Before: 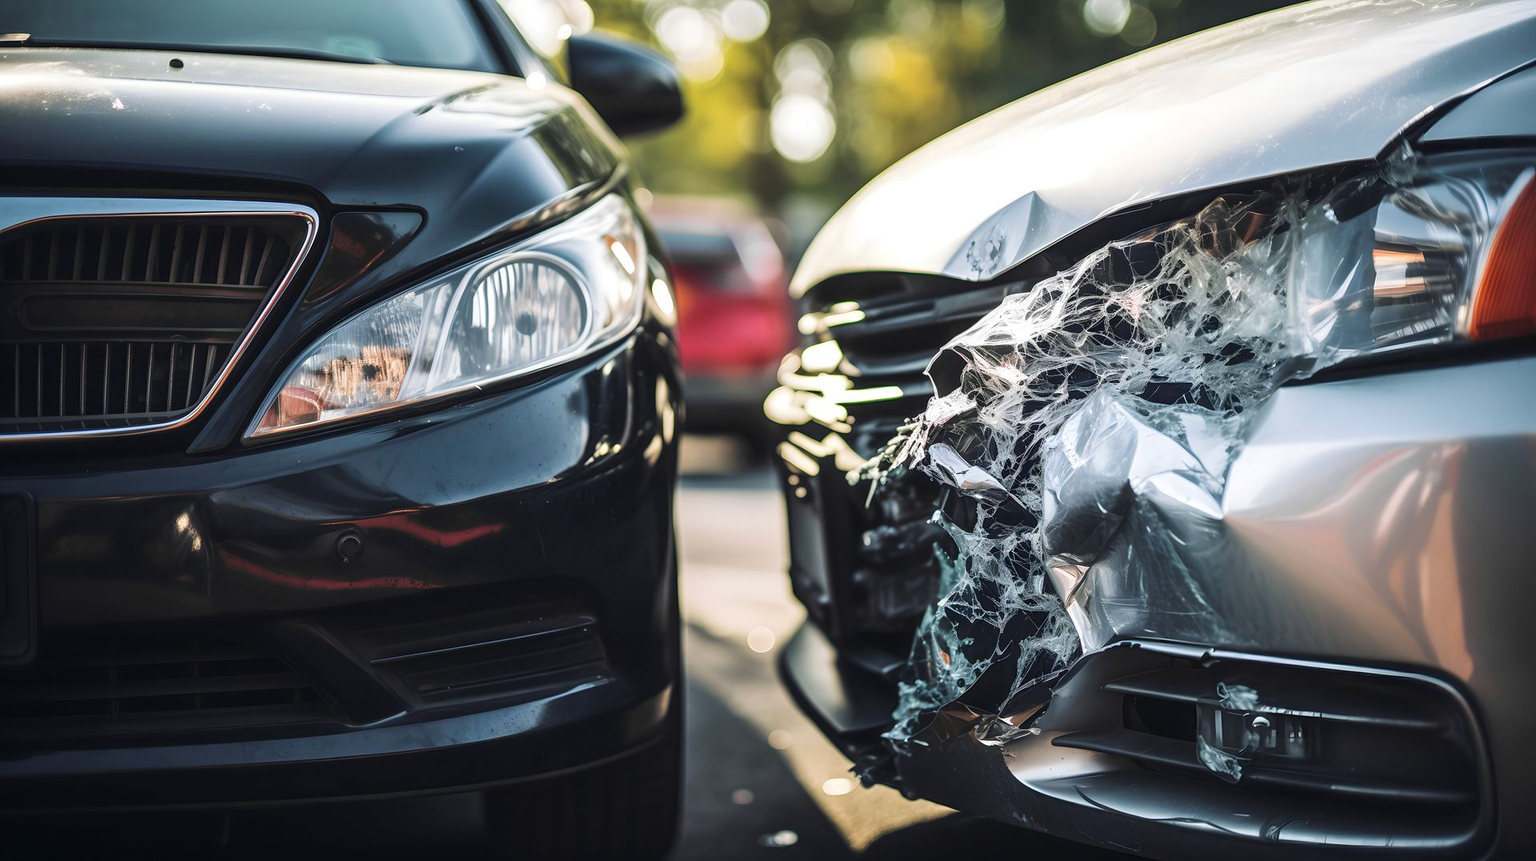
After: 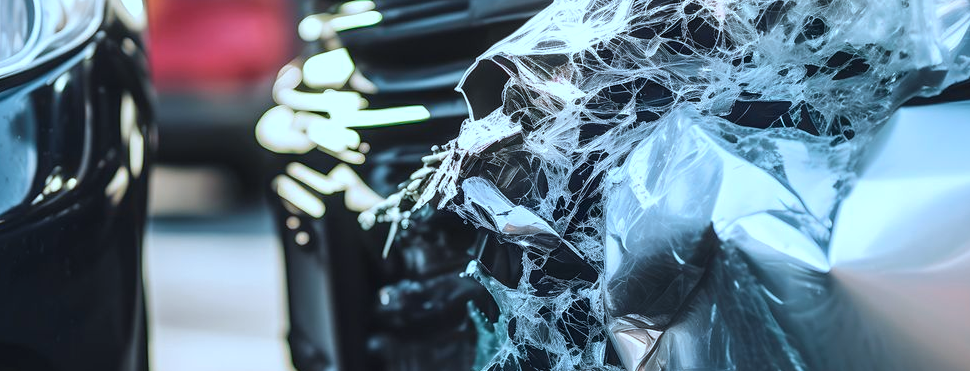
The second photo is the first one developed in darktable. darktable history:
tone equalizer: edges refinement/feathering 500, mask exposure compensation -1.57 EV, preserve details no
crop: left 36.452%, top 35.108%, right 13.003%, bottom 30.364%
color correction: highlights a* -9.4, highlights b* -22.68
